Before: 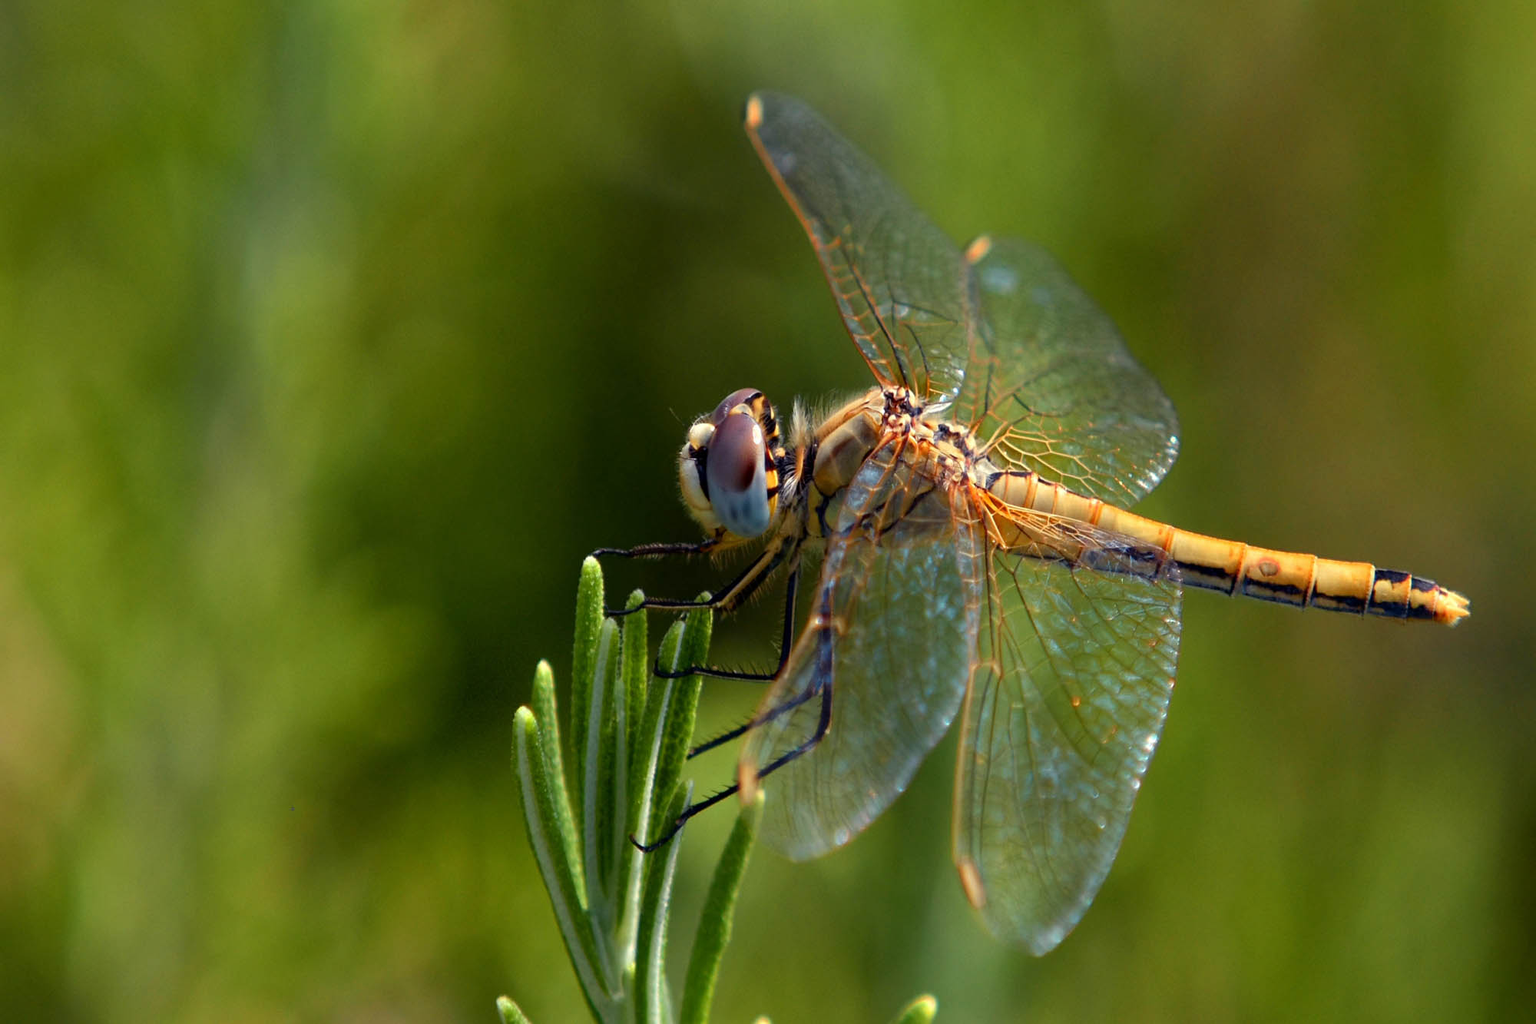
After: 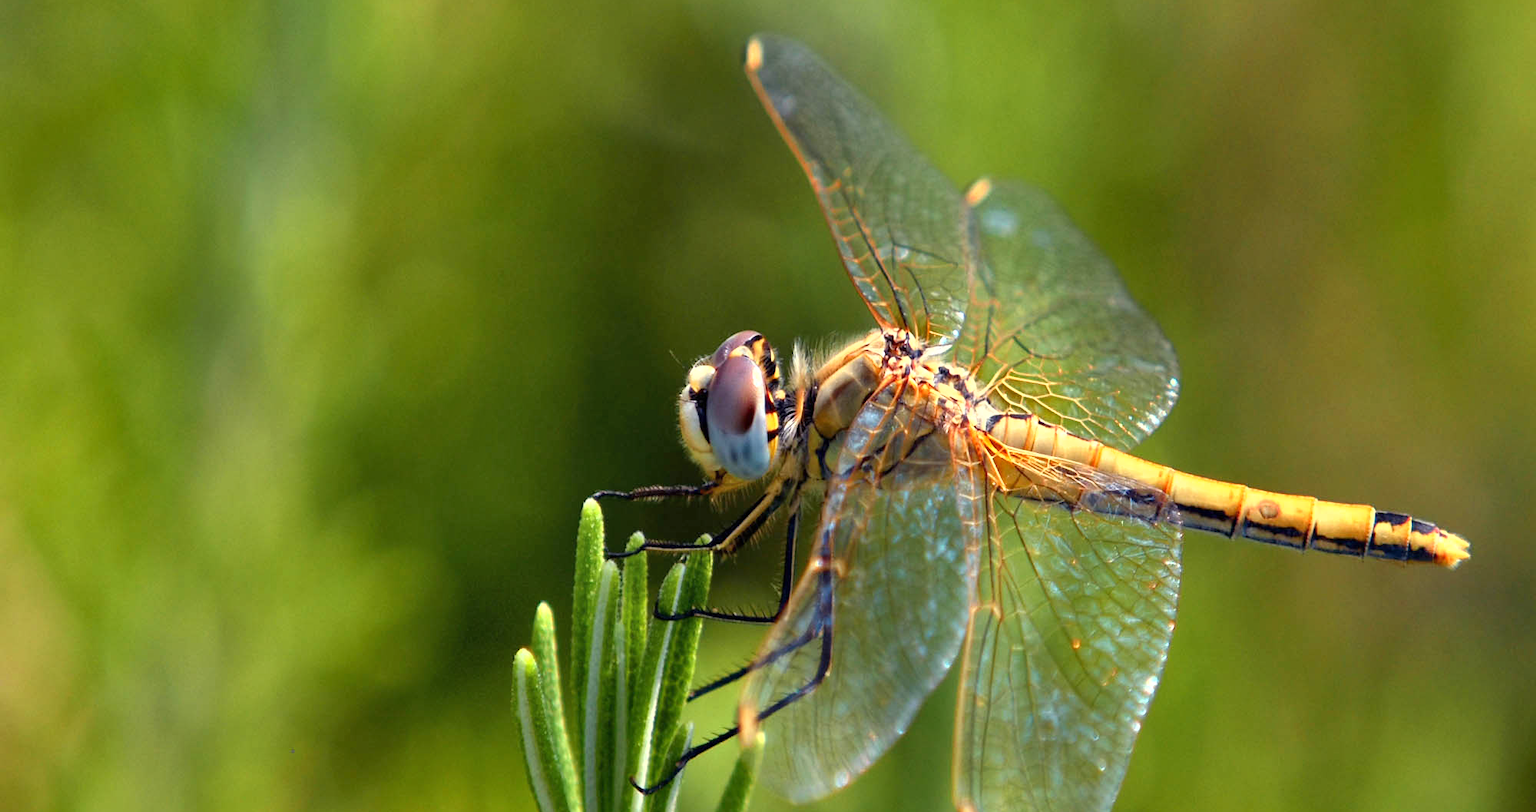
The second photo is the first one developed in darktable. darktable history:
shadows and highlights: low approximation 0.01, soften with gaussian
exposure: black level correction 0, exposure 0.7 EV, compensate exposure bias true, compensate highlight preservation false
crop and rotate: top 5.667%, bottom 14.937%
